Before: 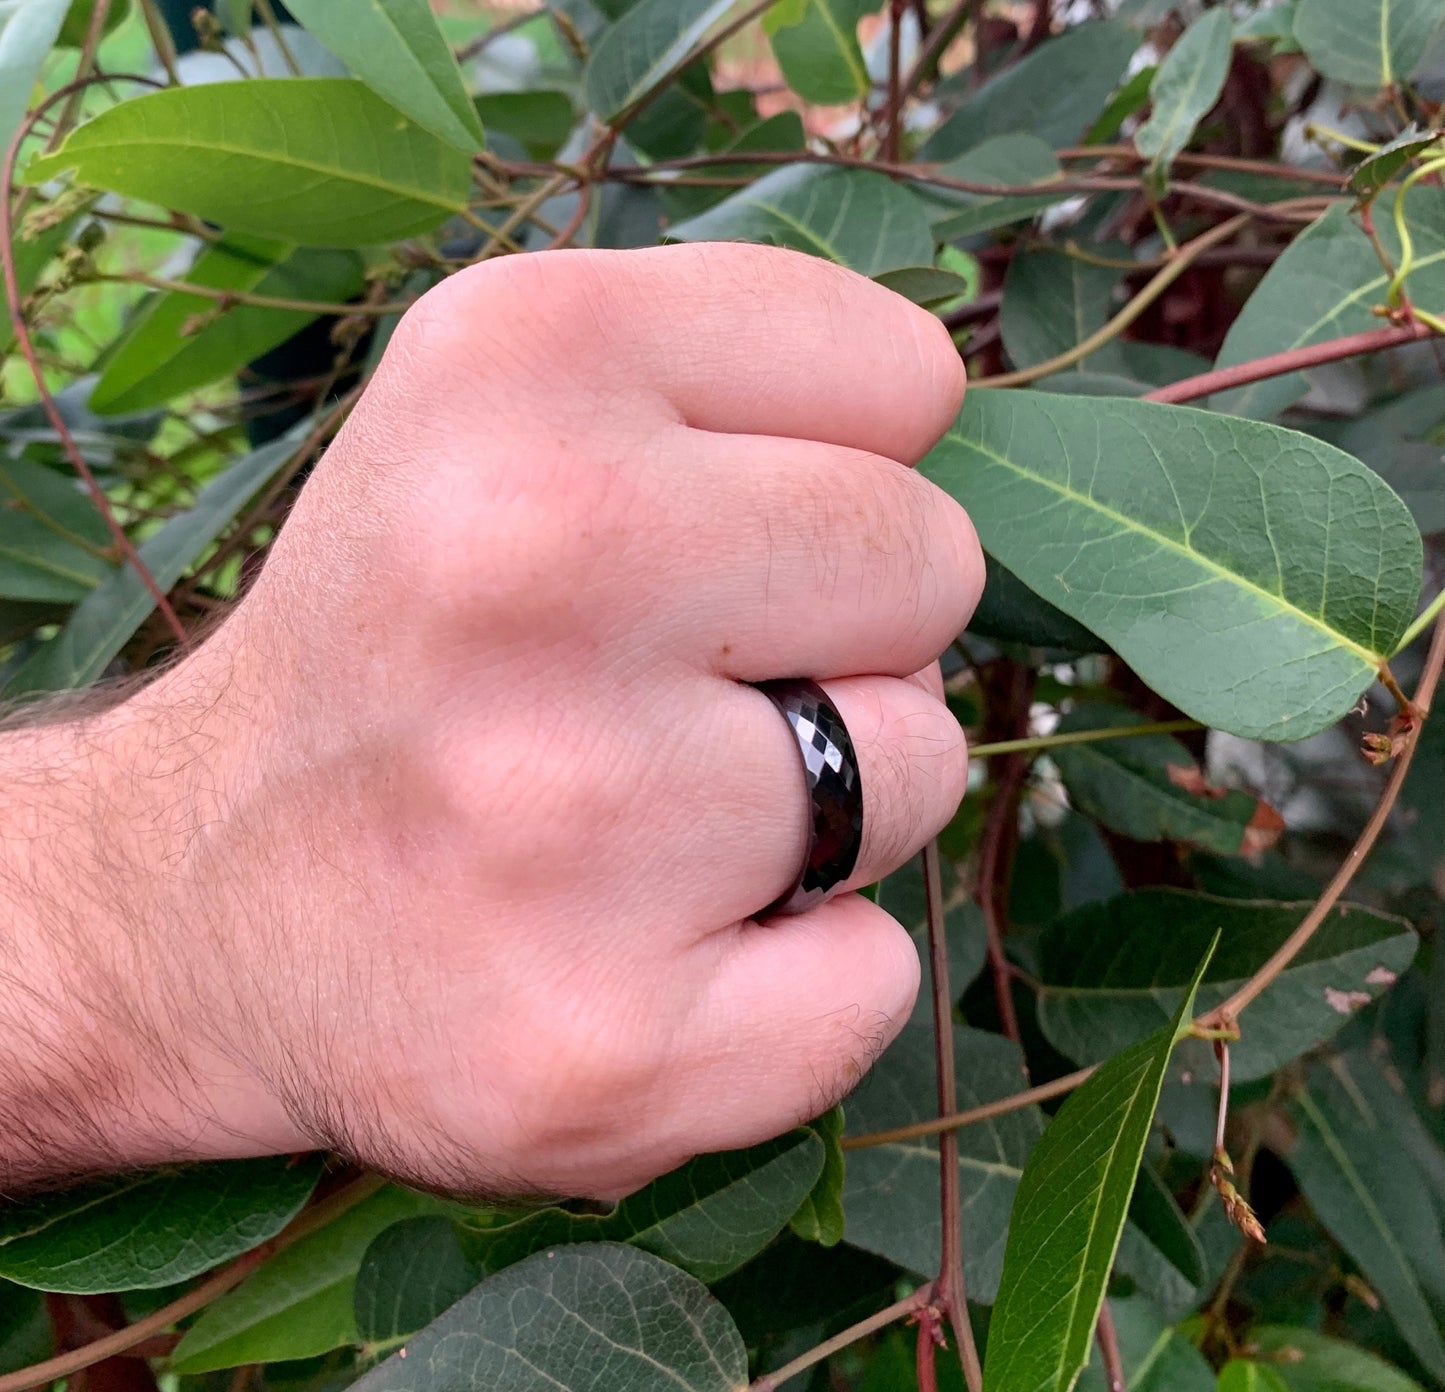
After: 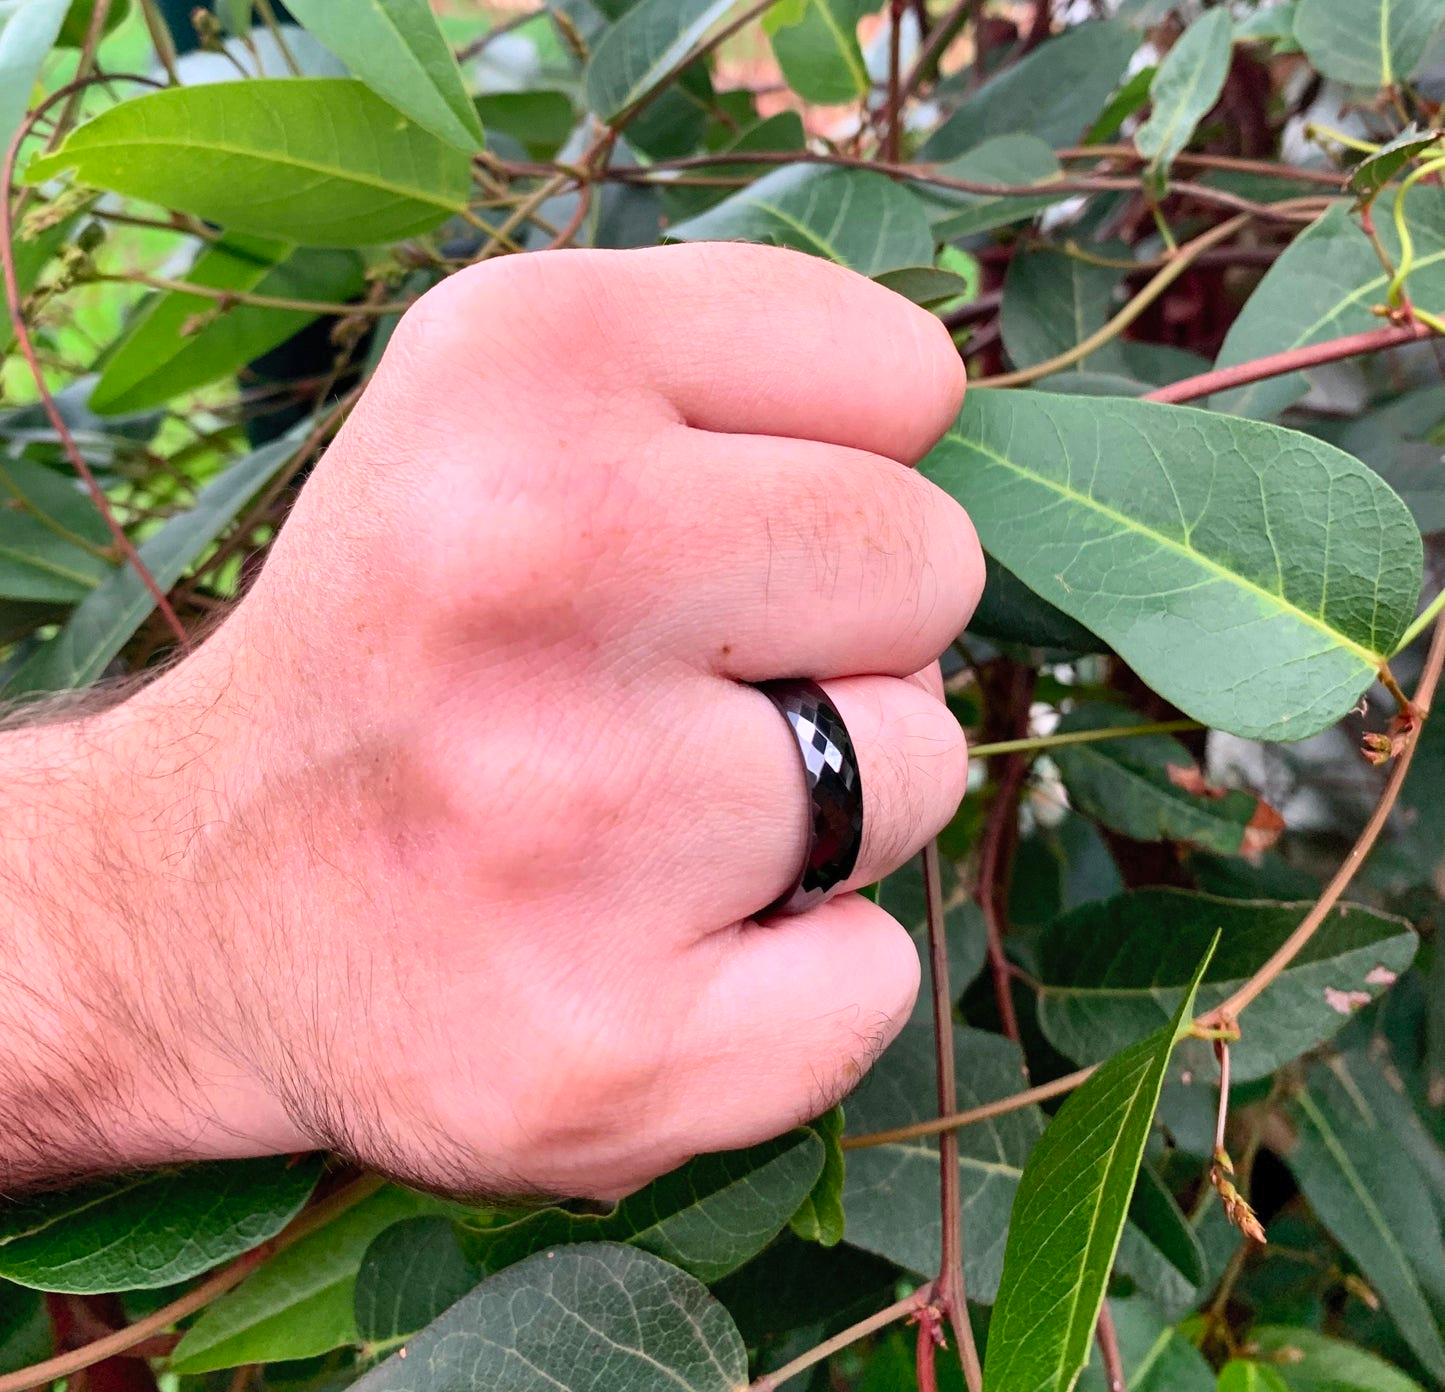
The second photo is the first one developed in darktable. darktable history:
shadows and highlights: shadows color adjustment 97.98%, highlights color adjustment 58.4%, soften with gaussian
contrast brightness saturation: contrast 0.203, brightness 0.164, saturation 0.227
